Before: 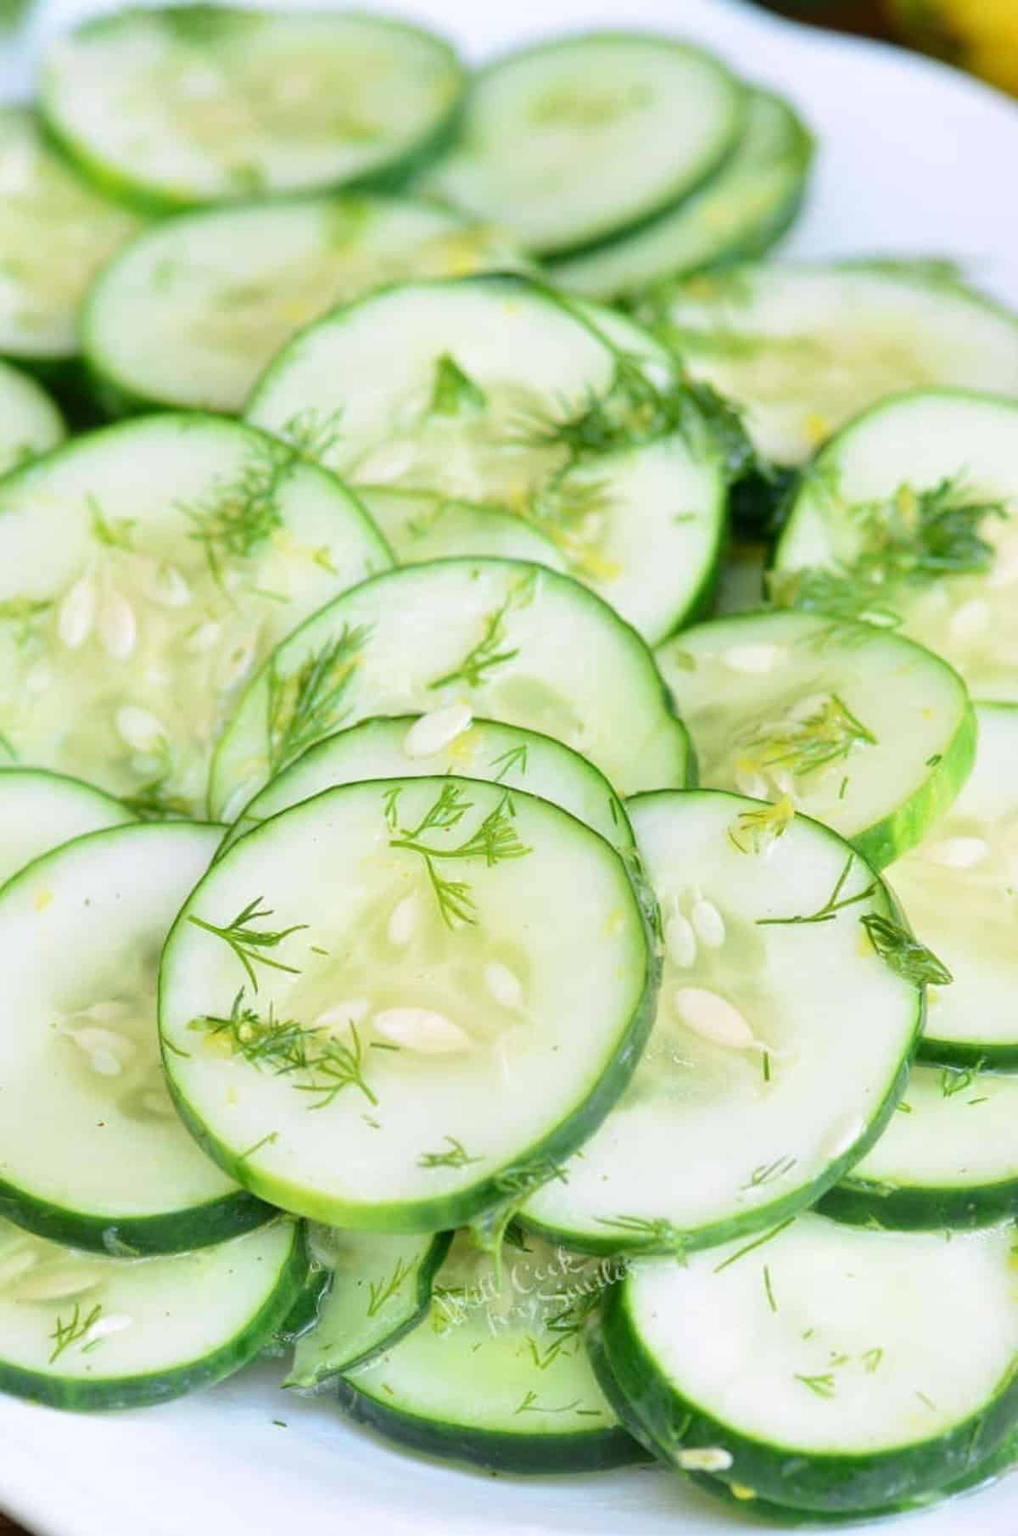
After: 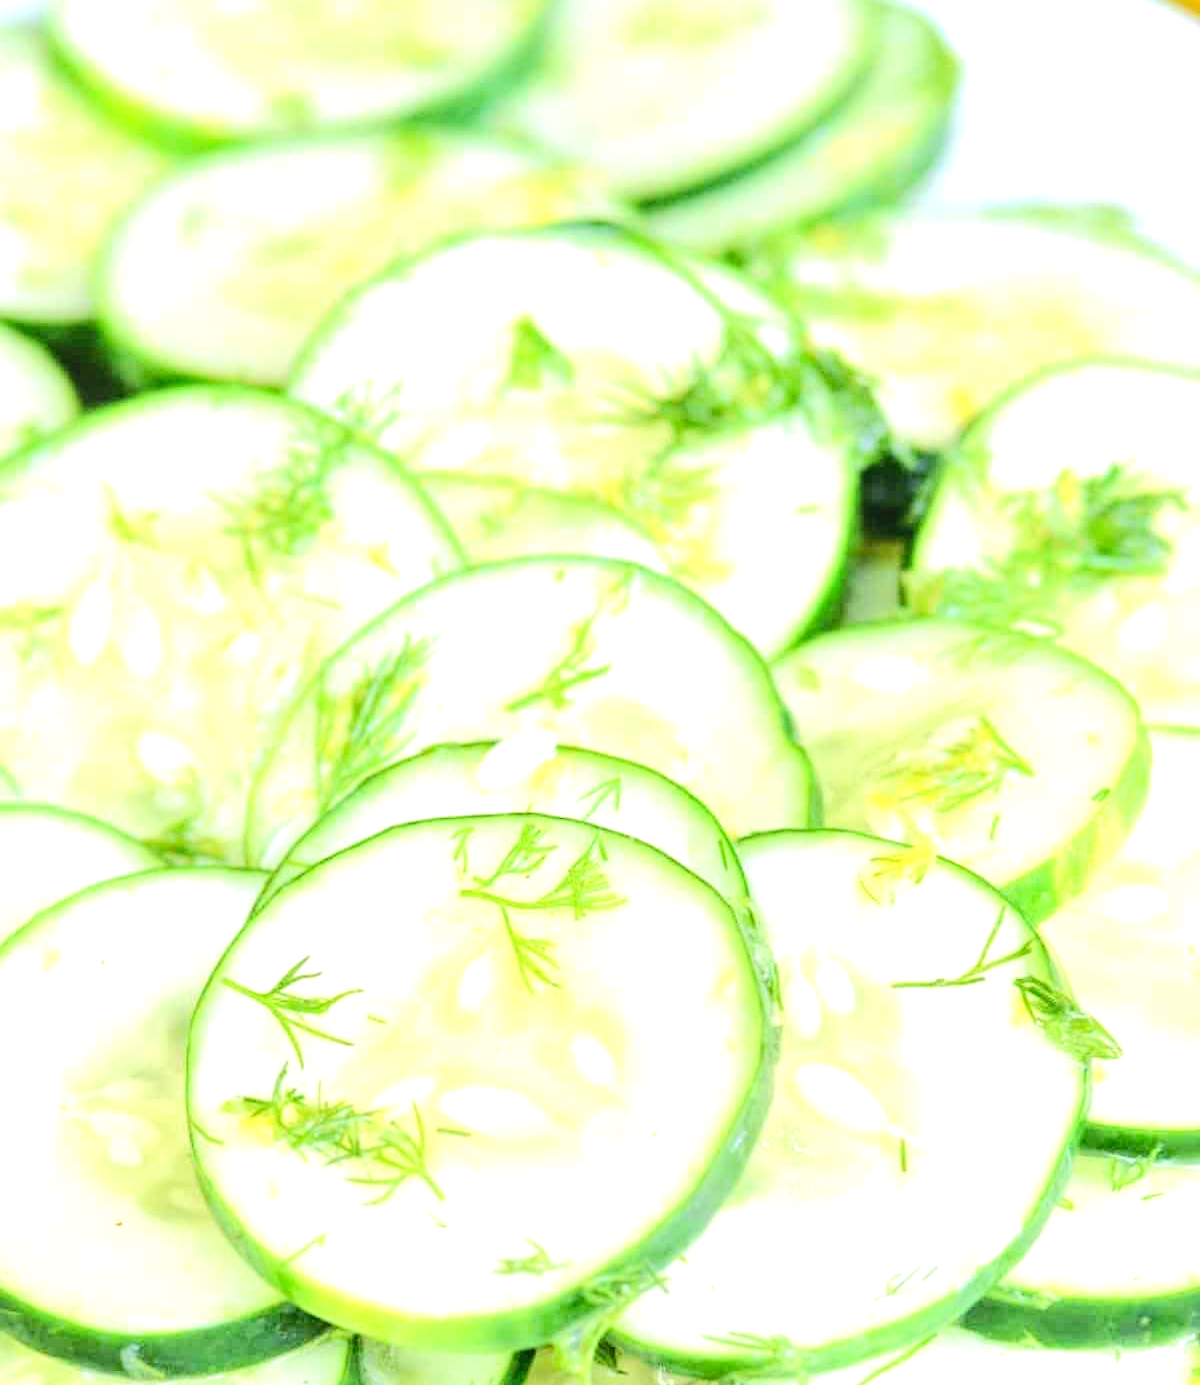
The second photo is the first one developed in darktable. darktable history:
local contrast: on, module defaults
exposure: exposure 0.694 EV, compensate highlight preservation false
tone equalizer: -7 EV 0.148 EV, -6 EV 0.566 EV, -5 EV 1.13 EV, -4 EV 1.31 EV, -3 EV 1.15 EV, -2 EV 0.6 EV, -1 EV 0.148 EV, edges refinement/feathering 500, mask exposure compensation -1.57 EV, preserve details no
crop: top 5.584%, bottom 17.846%
